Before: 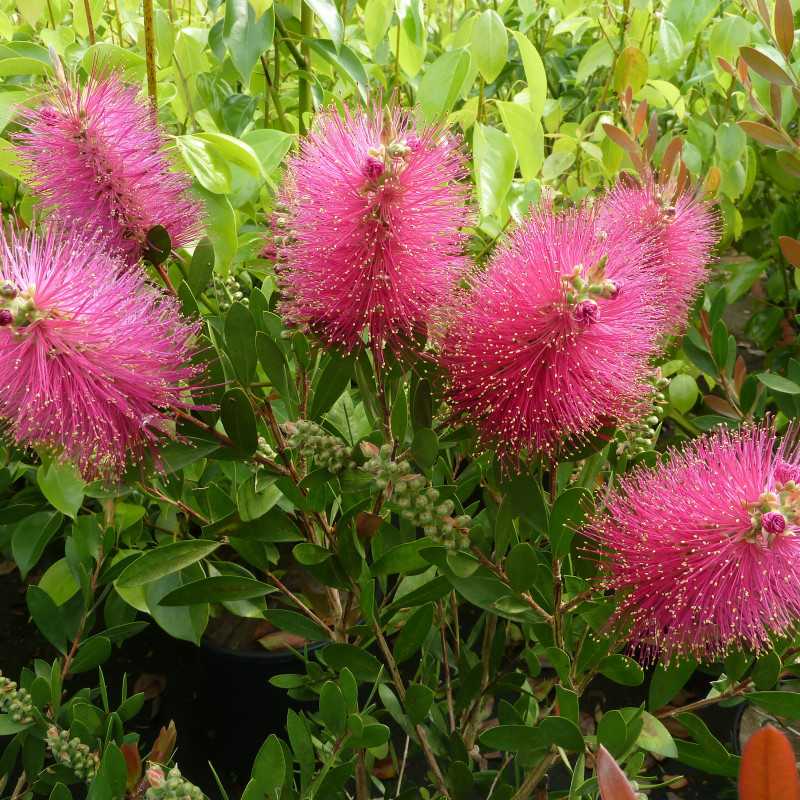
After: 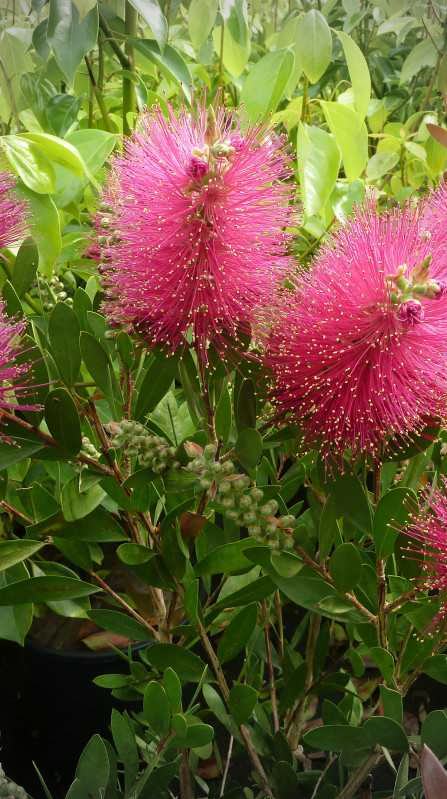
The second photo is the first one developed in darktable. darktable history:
crop: left 22.025%, right 22.087%, bottom 0.001%
vignetting: fall-off radius 31.25%
